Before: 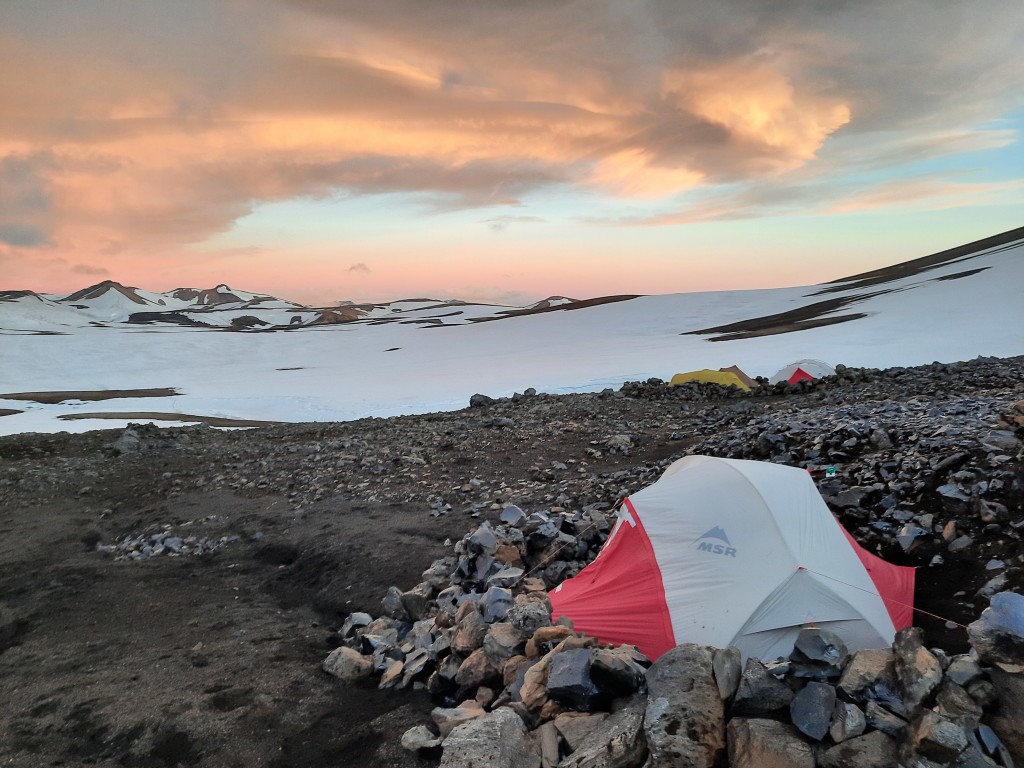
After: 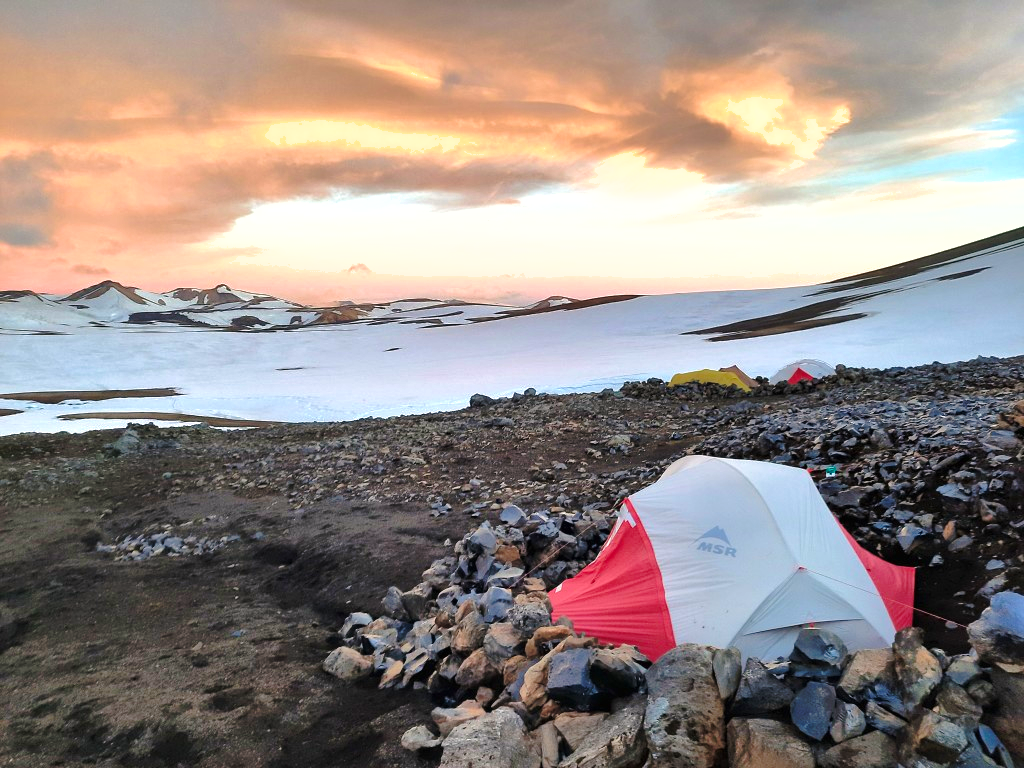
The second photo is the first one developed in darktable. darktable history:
base curve: curves: ch0 [(0, 0) (0.073, 0.04) (0.157, 0.139) (0.492, 0.492) (0.758, 0.758) (1, 1)], preserve colors none
exposure: black level correction 0, exposure 0.7 EV, compensate exposure bias true, compensate highlight preservation false
color zones: curves: ch1 [(0, 0.469) (0.01, 0.469) (0.12, 0.446) (0.248, 0.469) (0.5, 0.5) (0.748, 0.5) (0.99, 0.469) (1, 0.469)]
white balance: red 1.004, blue 1.024
velvia: on, module defaults
color correction: highlights a* 0.816, highlights b* 2.78, saturation 1.1
contrast brightness saturation: saturation -0.05
shadows and highlights: on, module defaults
